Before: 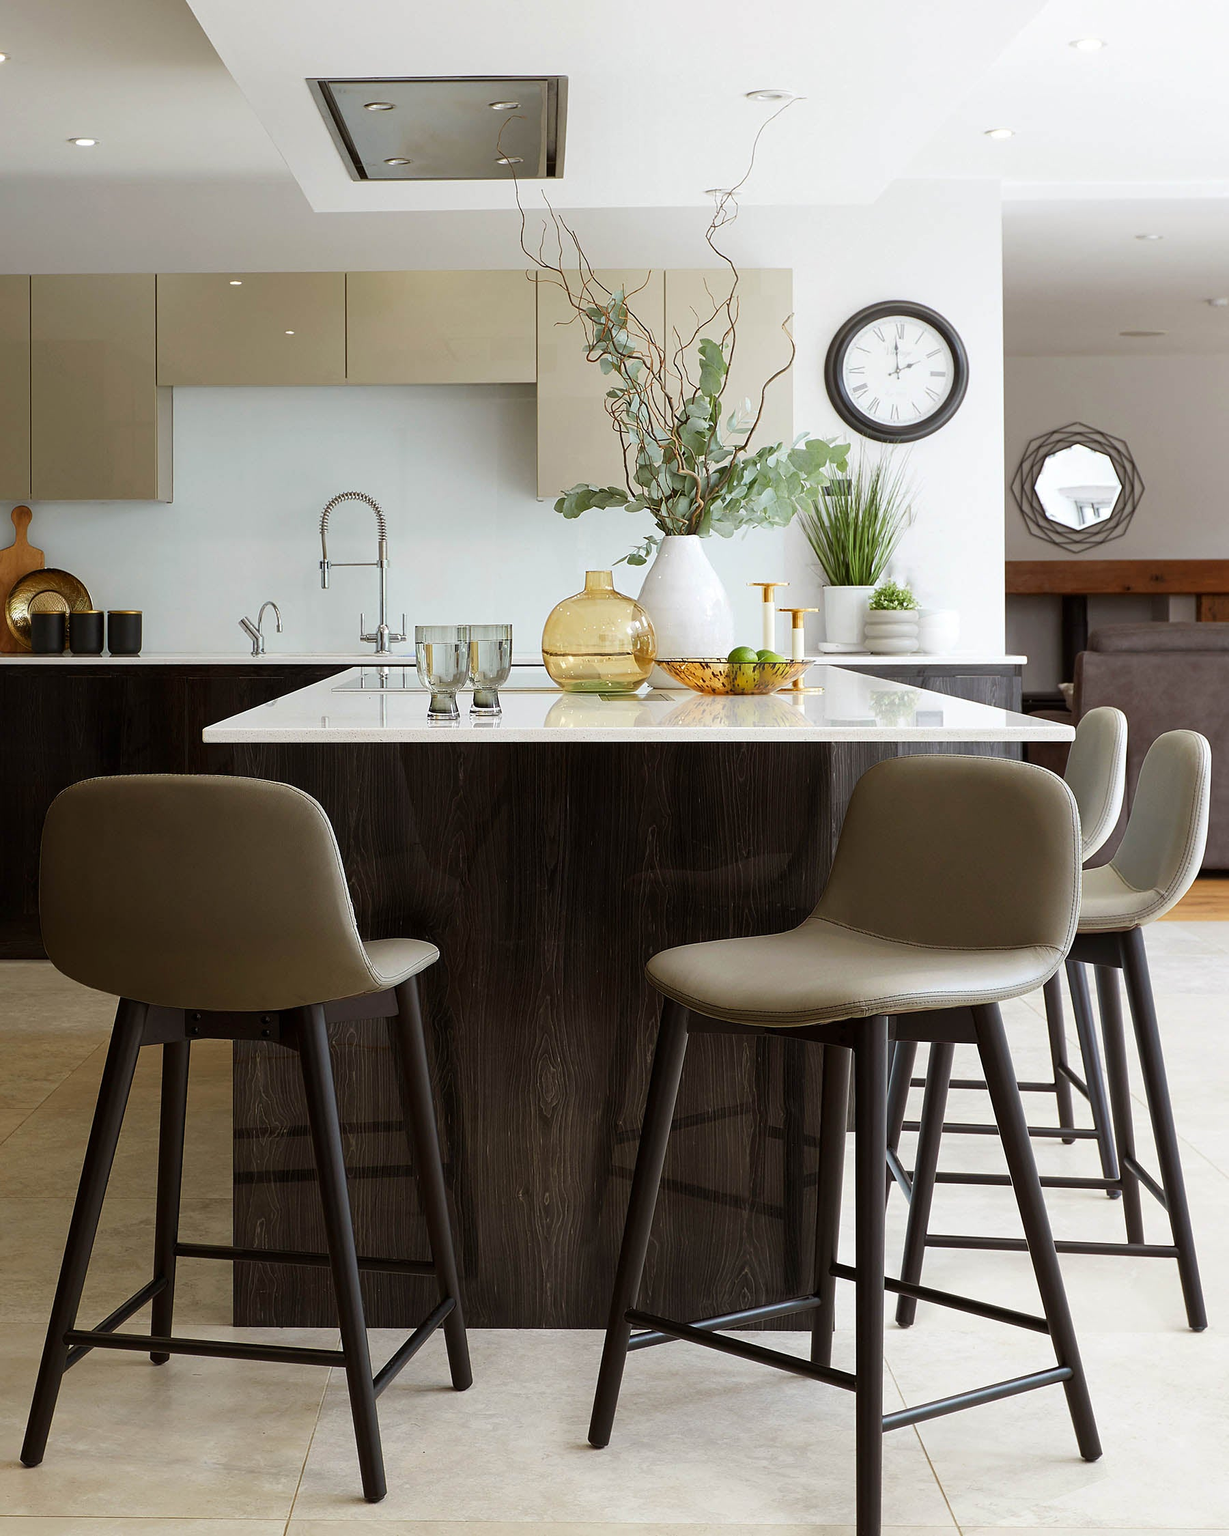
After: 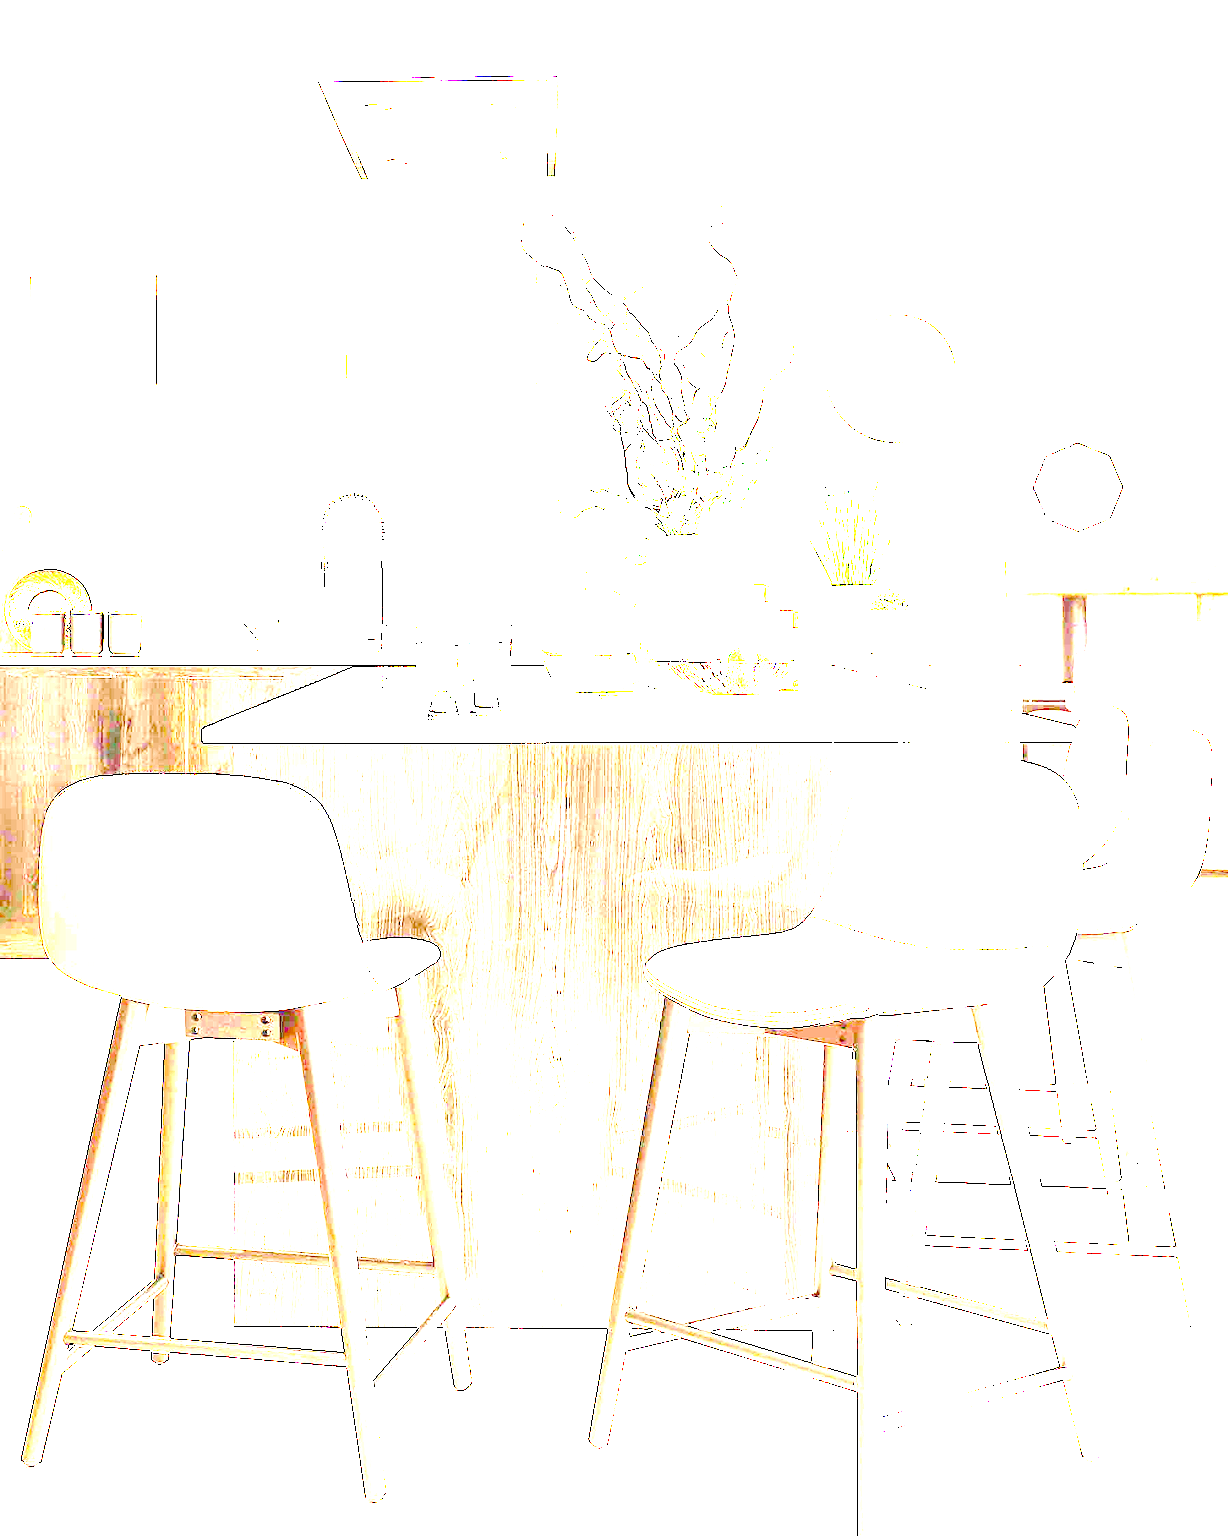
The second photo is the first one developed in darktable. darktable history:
exposure: exposure 7.908 EV, compensate exposure bias true, compensate highlight preservation false
